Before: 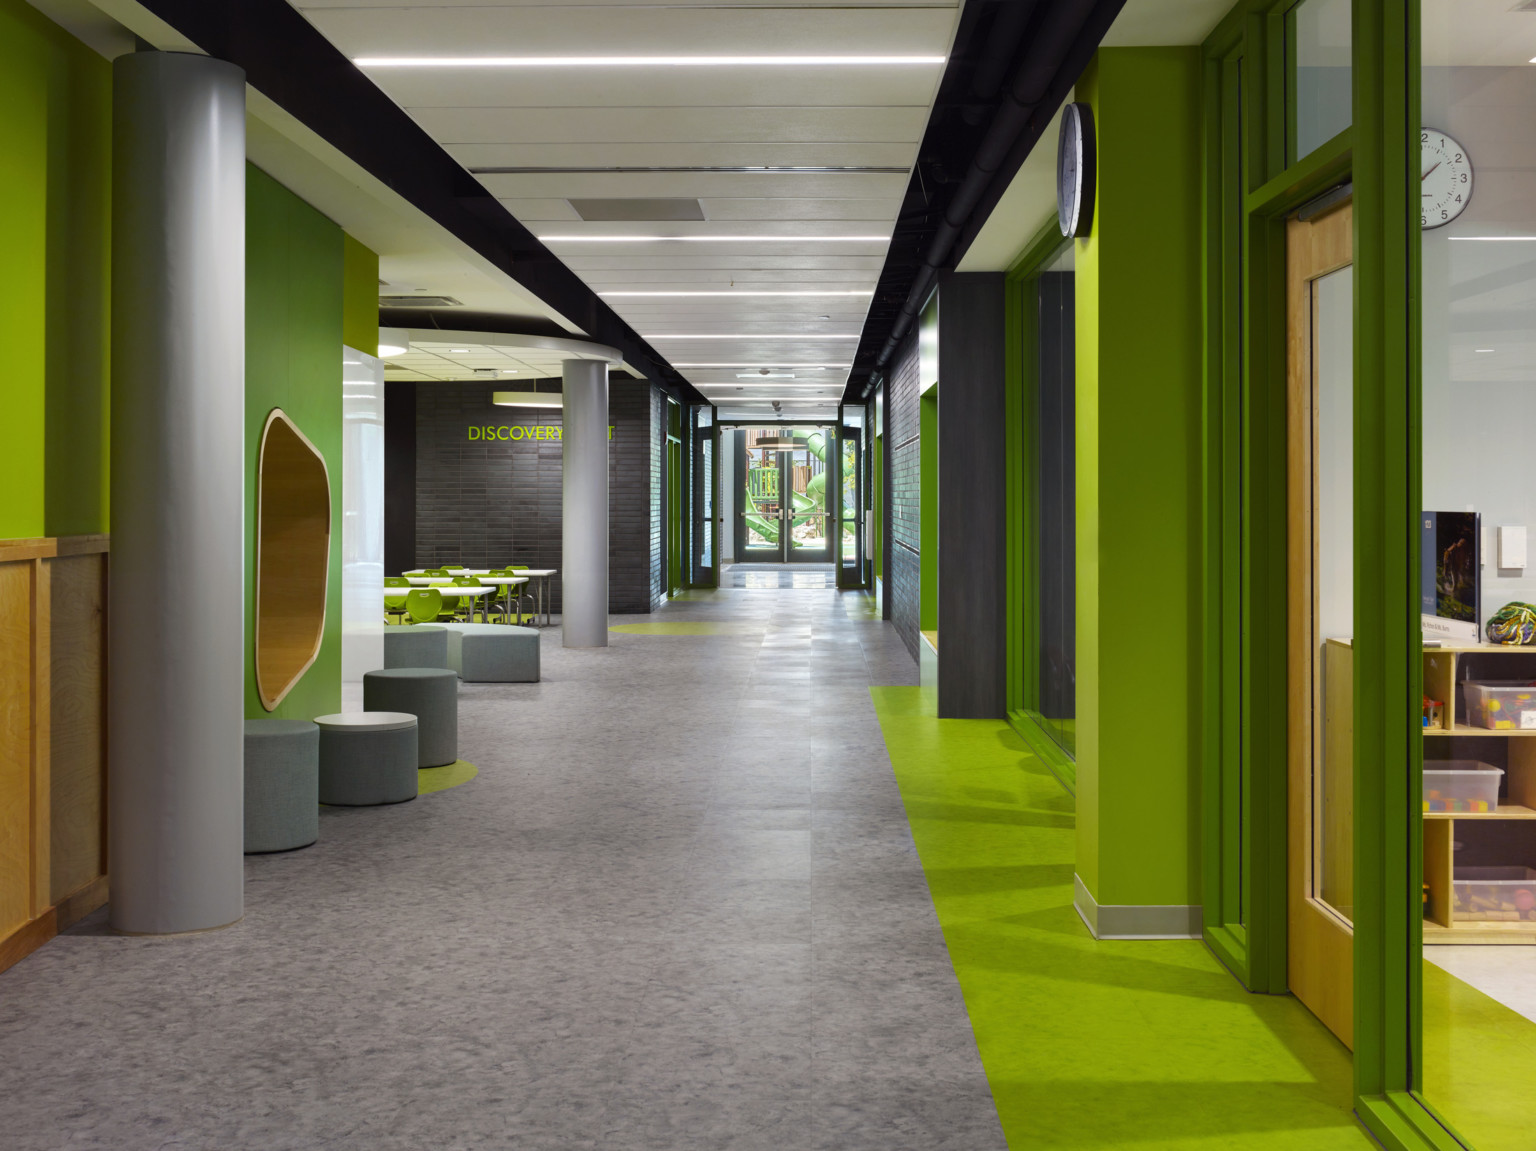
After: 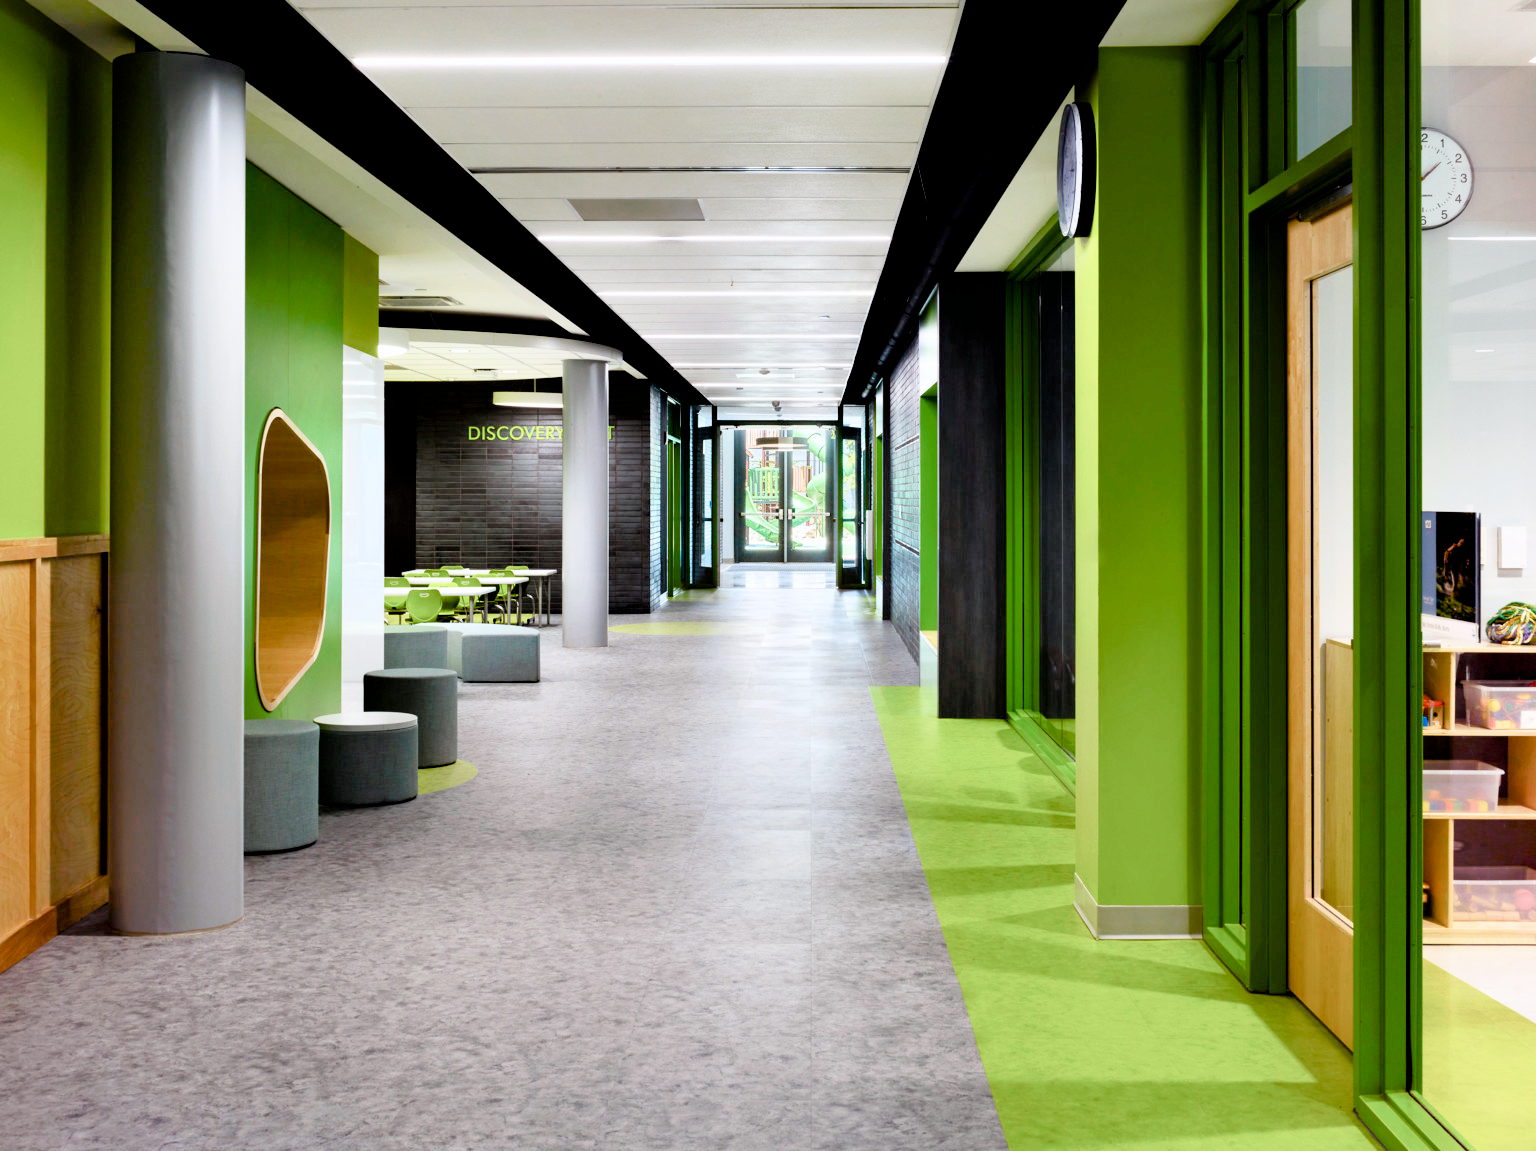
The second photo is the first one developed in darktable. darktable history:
white balance: red 0.98, blue 1.034
color balance rgb: shadows lift › chroma 1%, shadows lift › hue 113°, highlights gain › chroma 0.2%, highlights gain › hue 333°, perceptual saturation grading › global saturation 20%, perceptual saturation grading › highlights -50%, perceptual saturation grading › shadows 25%, contrast -30%
filmic rgb: black relative exposure -3.75 EV, white relative exposure 2.4 EV, dynamic range scaling -50%, hardness 3.42, latitude 30%, contrast 1.8
exposure: black level correction 0.008, exposure 0.979 EV, compensate highlight preservation false
